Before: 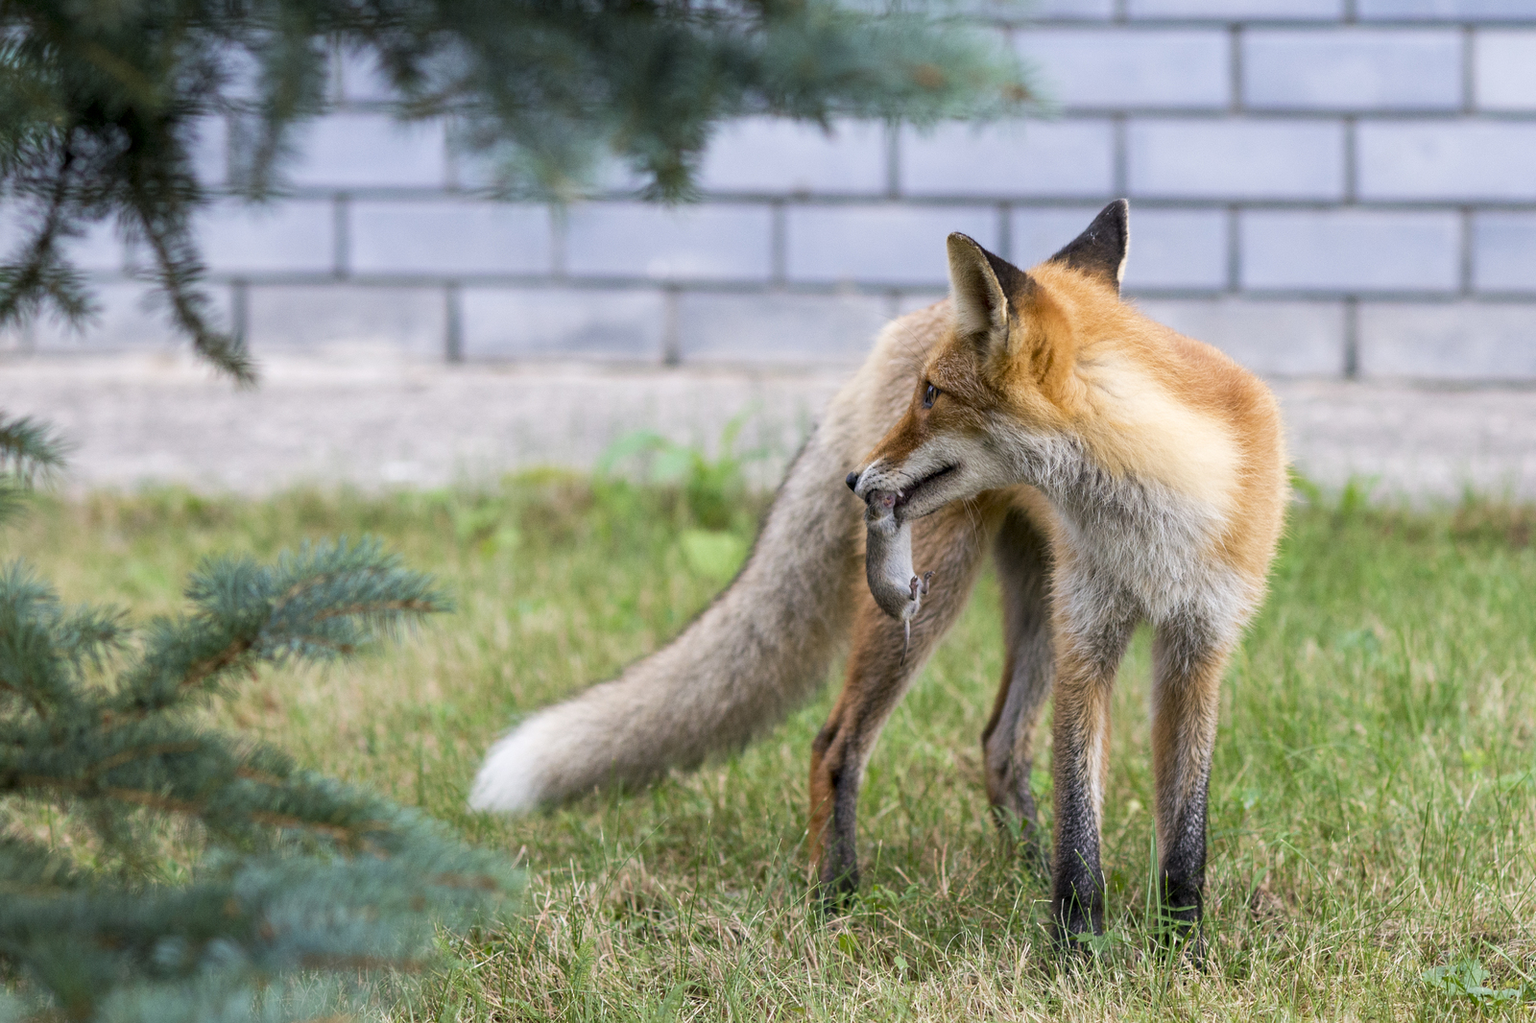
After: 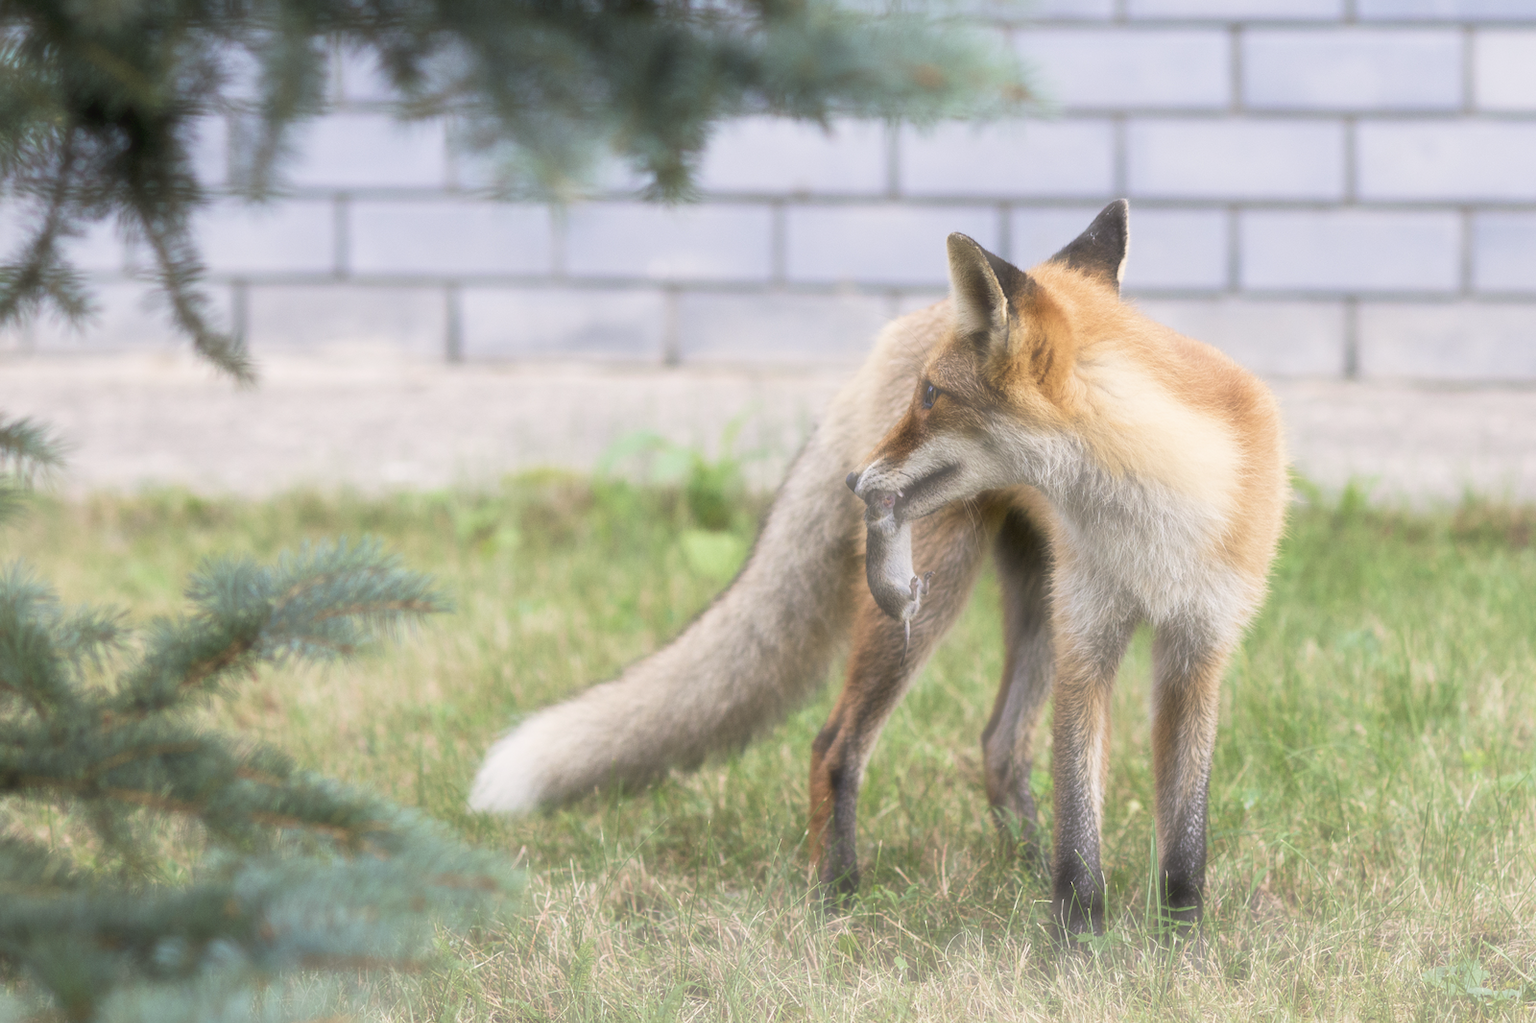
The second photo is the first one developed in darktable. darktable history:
velvia: on, module defaults
haze removal: strength -0.891, distance 0.223, adaptive false
